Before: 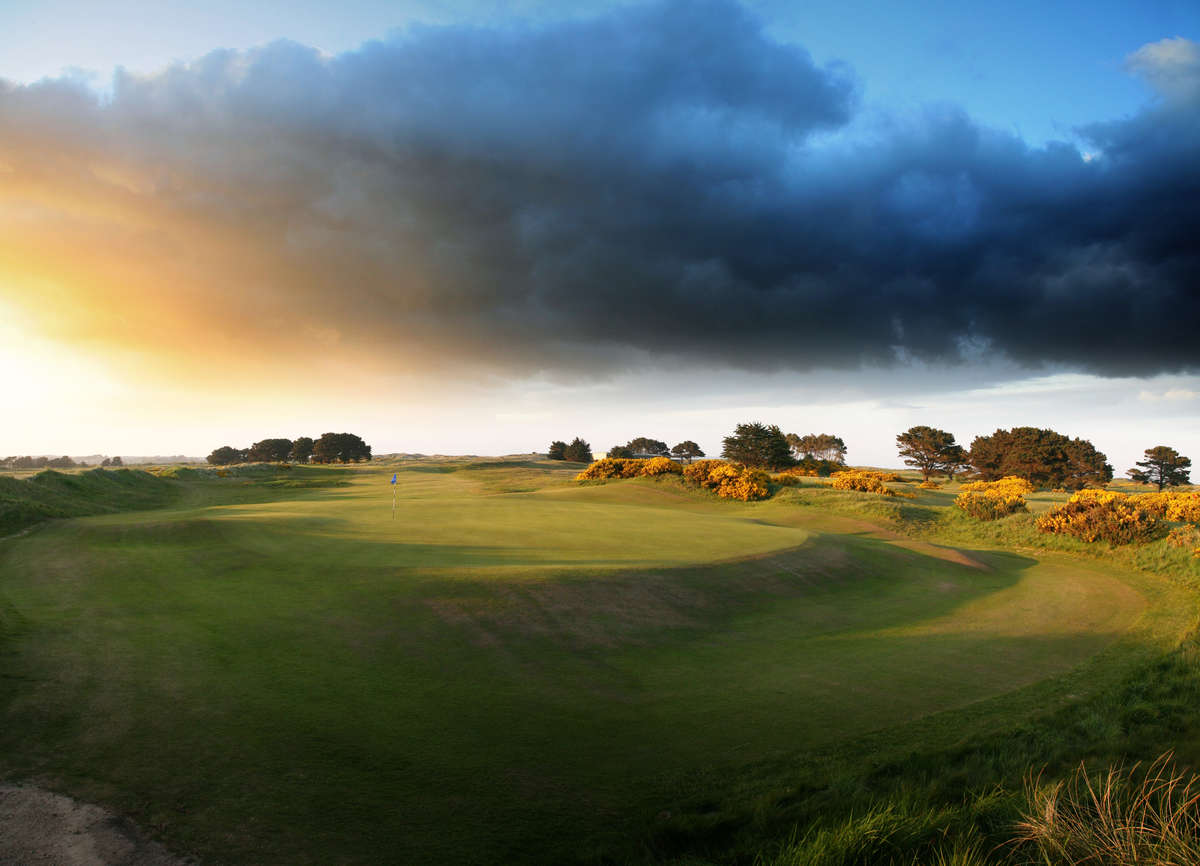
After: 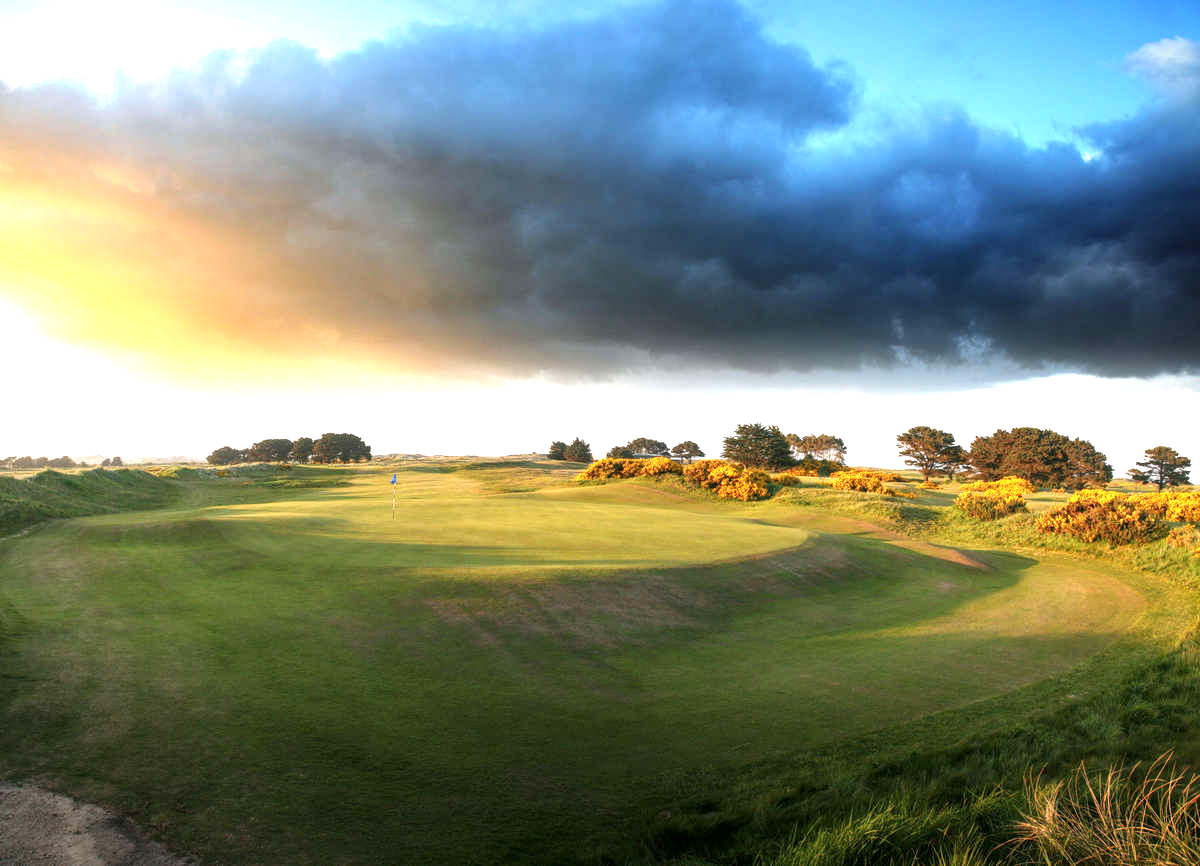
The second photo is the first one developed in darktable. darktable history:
local contrast: on, module defaults
exposure: black level correction 0, exposure 0.9 EV, compensate highlight preservation false
